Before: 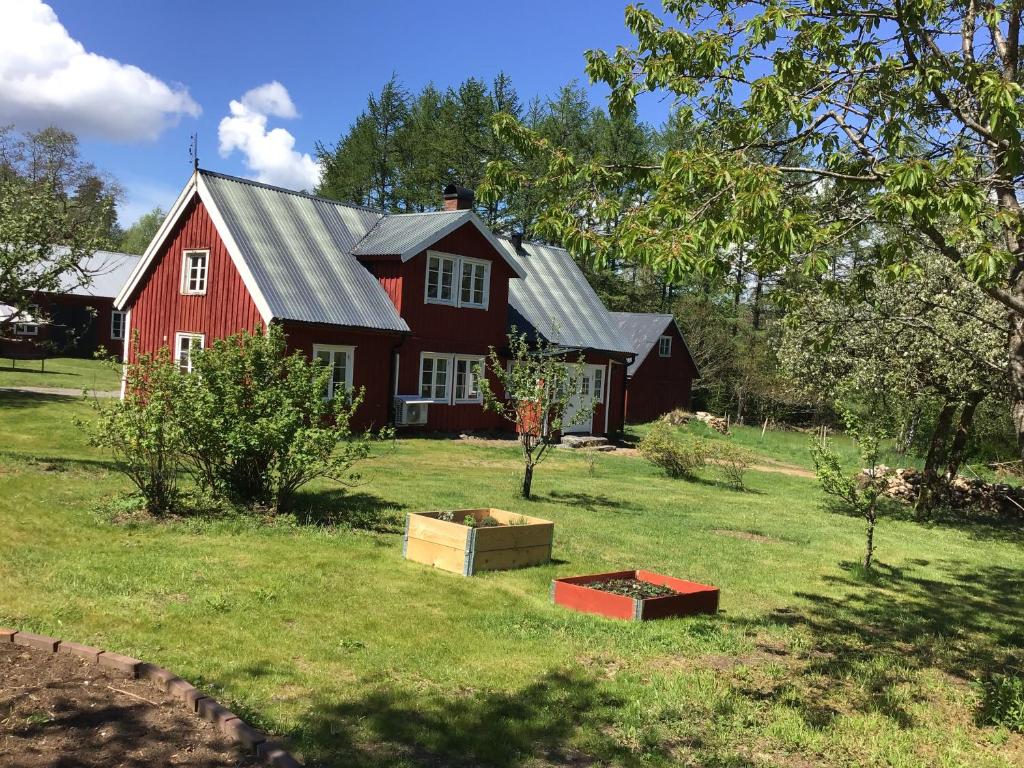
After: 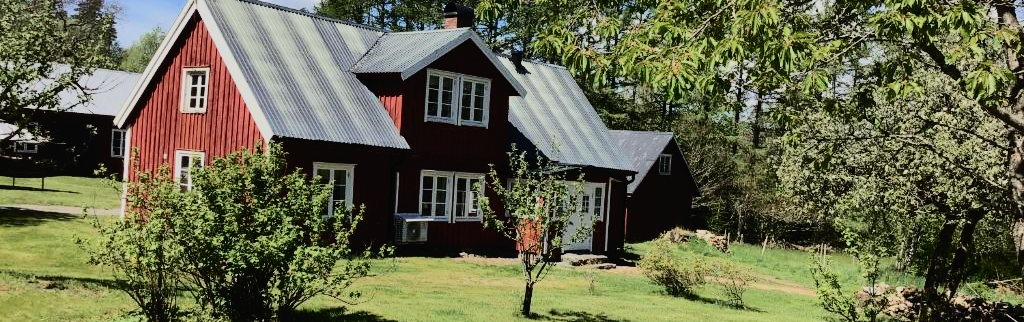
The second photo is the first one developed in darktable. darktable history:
crop and rotate: top 23.811%, bottom 34.213%
tone curve: curves: ch0 [(0, 0) (0.003, 0.018) (0.011, 0.021) (0.025, 0.028) (0.044, 0.039) (0.069, 0.05) (0.1, 0.06) (0.136, 0.081) (0.177, 0.117) (0.224, 0.161) (0.277, 0.226) (0.335, 0.315) (0.399, 0.421) (0.468, 0.53) (0.543, 0.627) (0.623, 0.726) (0.709, 0.789) (0.801, 0.859) (0.898, 0.924) (1, 1)], color space Lab, independent channels, preserve colors none
filmic rgb: black relative exposure -6.77 EV, white relative exposure 5.93 EV, hardness 2.68, color science v6 (2022)
